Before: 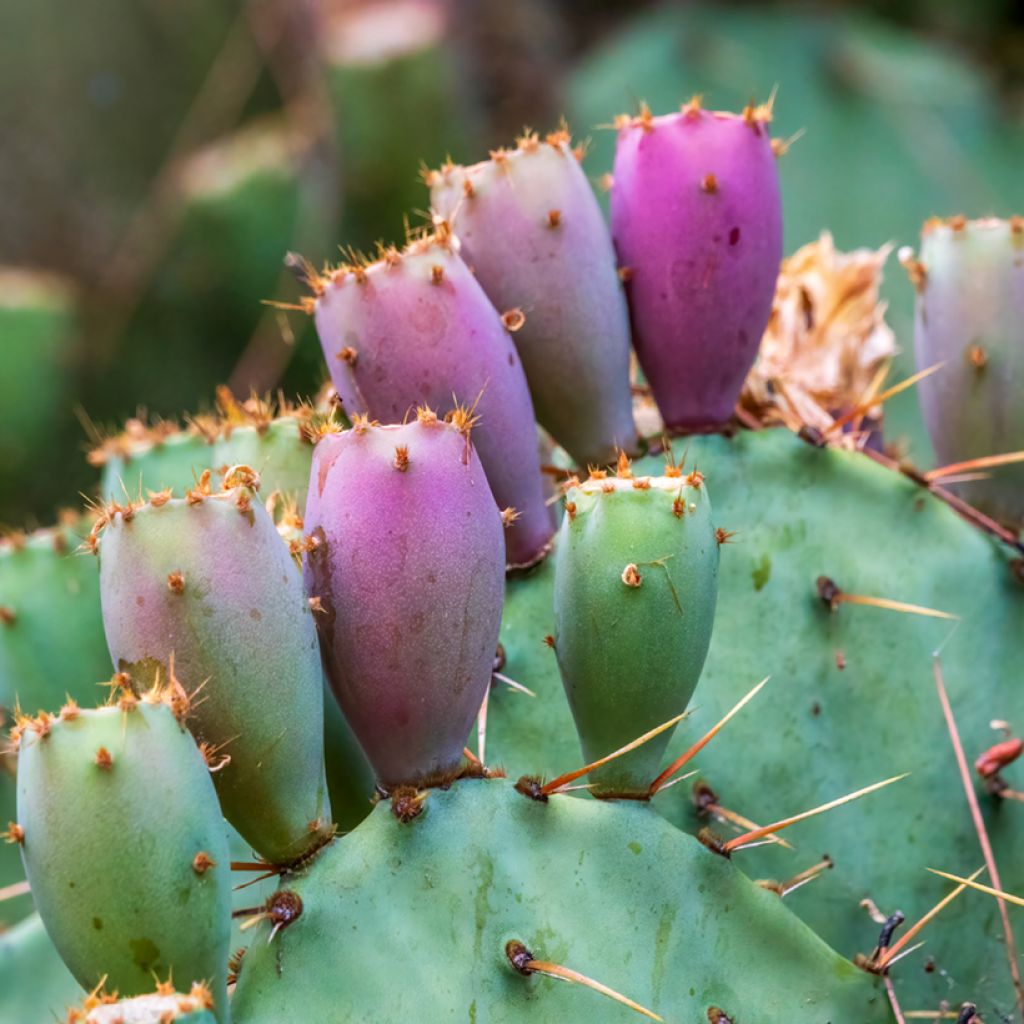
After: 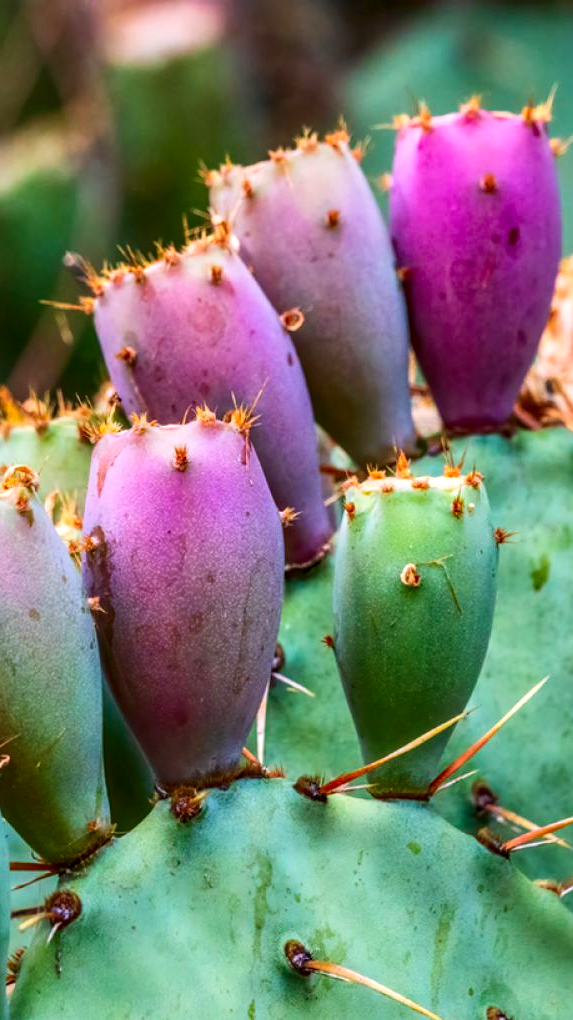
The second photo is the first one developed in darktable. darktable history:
contrast brightness saturation: contrast 0.18, saturation 0.3
local contrast: on, module defaults
crop: left 21.674%, right 22.086%
